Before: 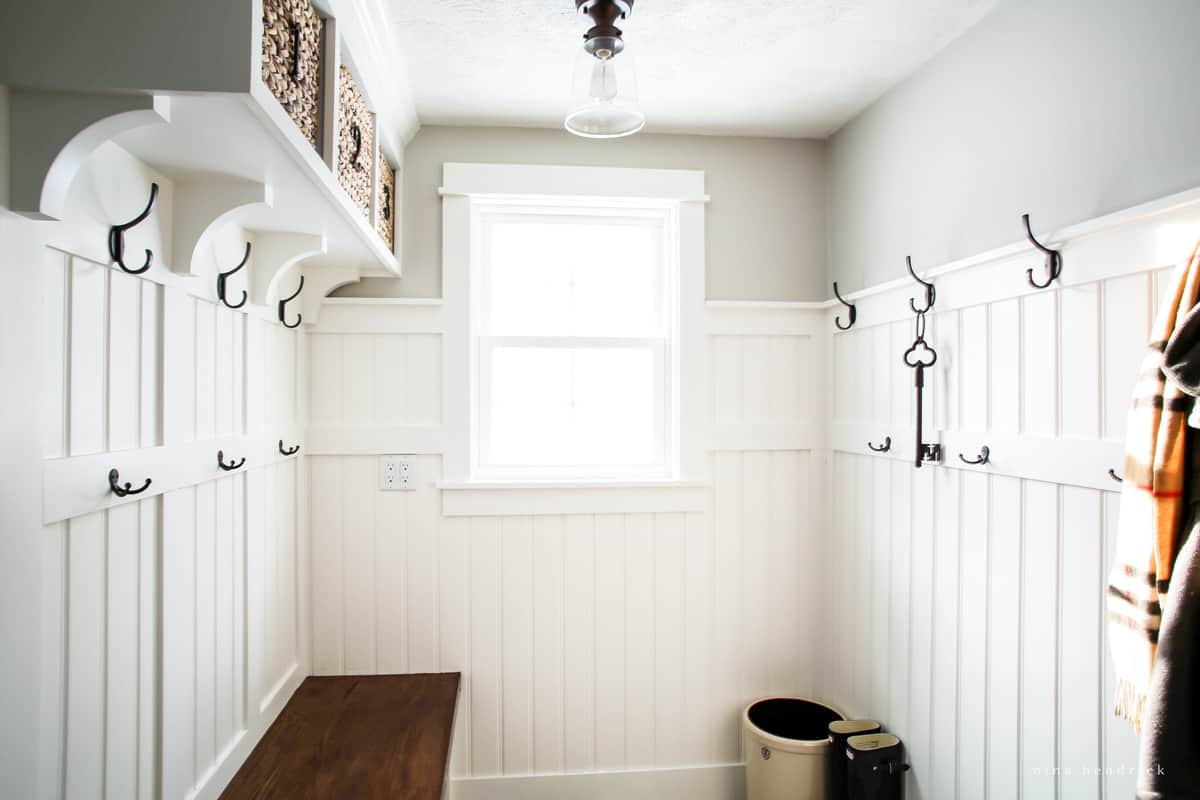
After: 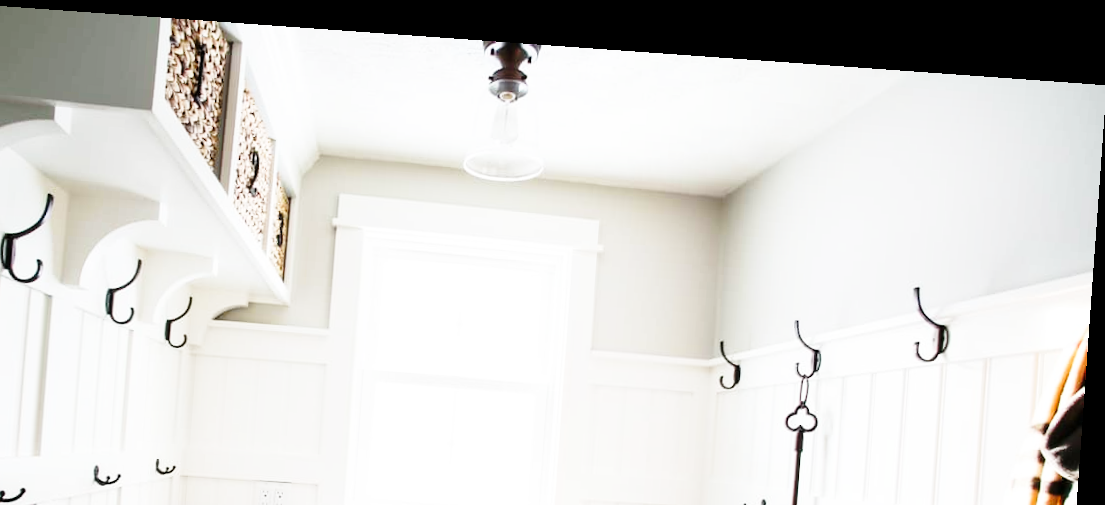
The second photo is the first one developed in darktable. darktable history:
crop and rotate: left 11.812%, bottom 42.776%
rotate and perspective: rotation 4.1°, automatic cropping off
base curve: curves: ch0 [(0, 0) (0.028, 0.03) (0.121, 0.232) (0.46, 0.748) (0.859, 0.968) (1, 1)], preserve colors none
